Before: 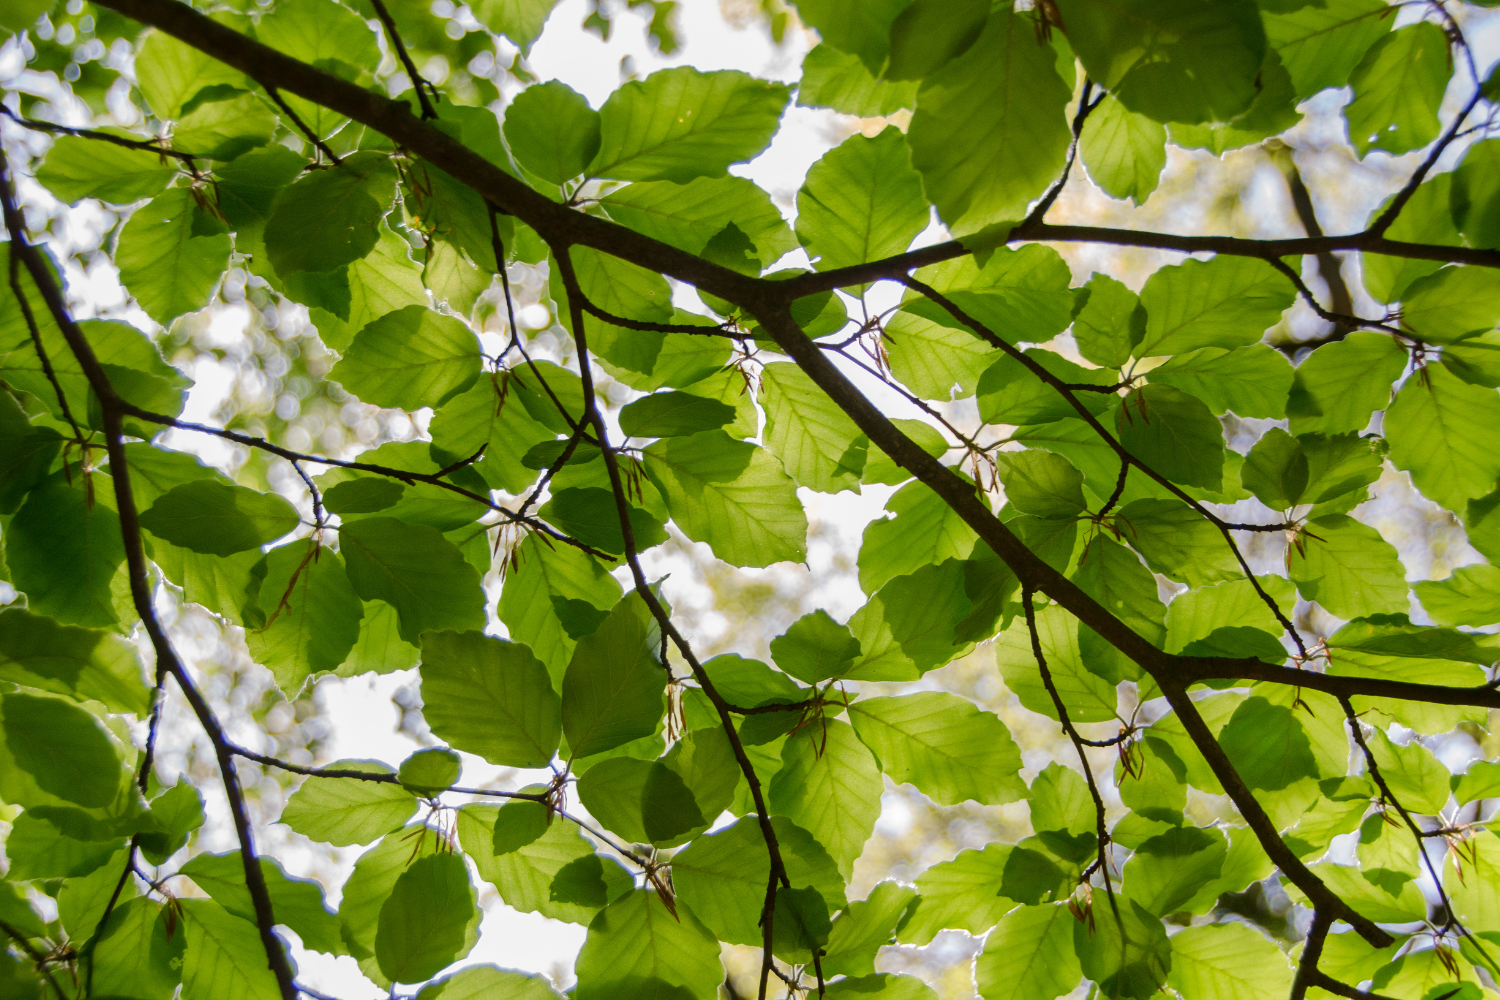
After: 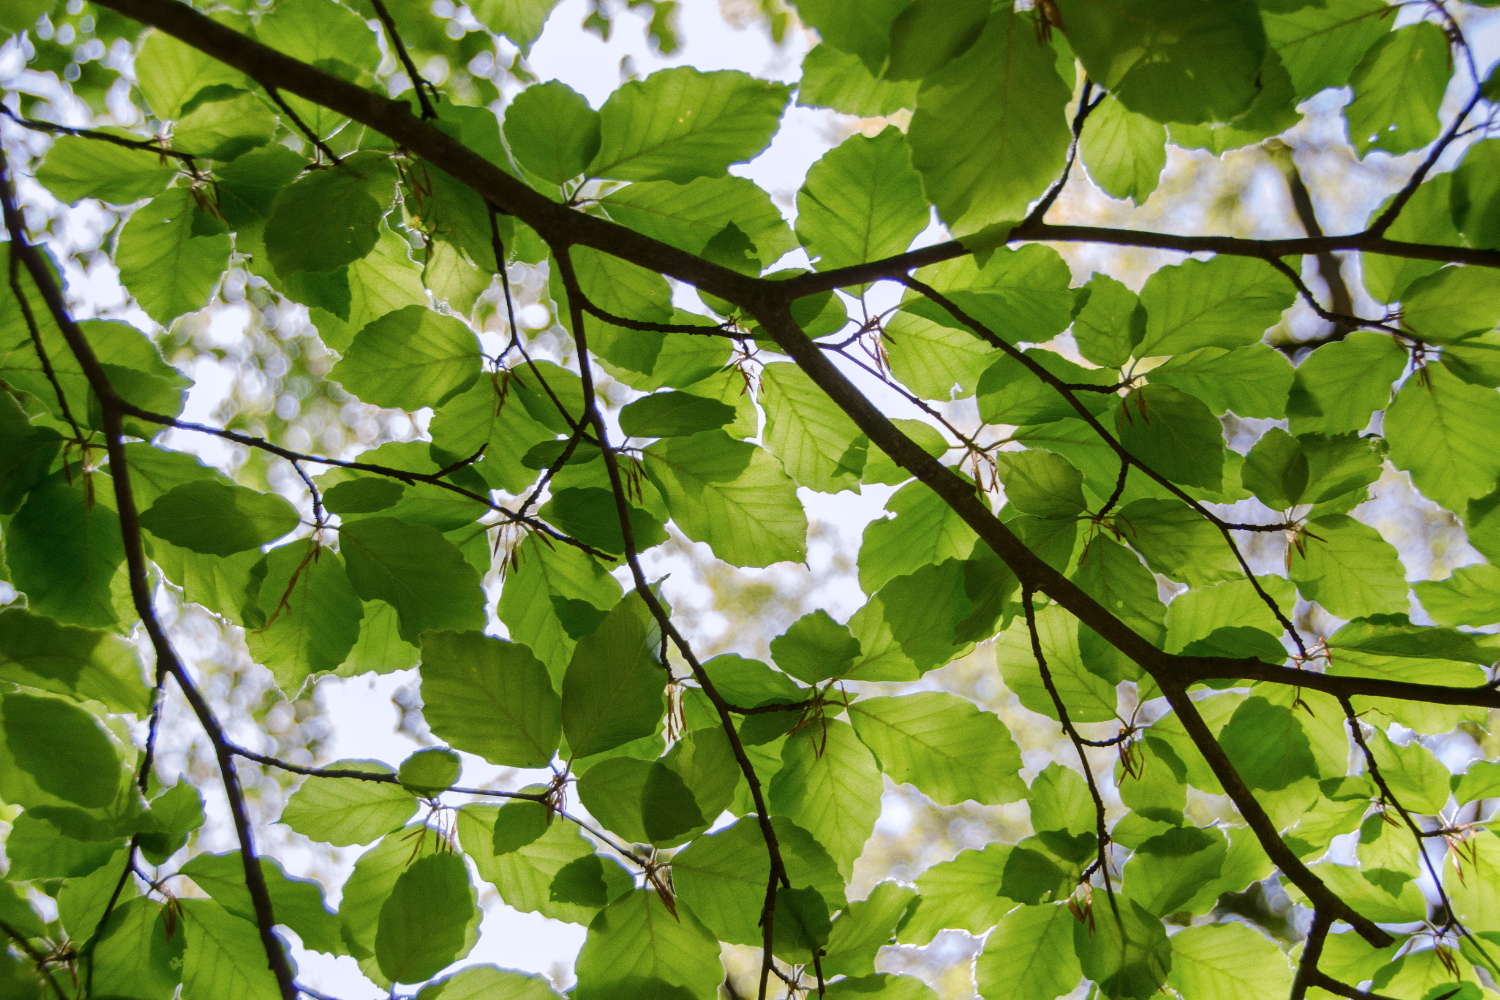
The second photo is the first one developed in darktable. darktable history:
grain: coarseness 0.09 ISO, strength 10%
color calibration: illuminant as shot in camera, x 0.358, y 0.373, temperature 4628.91 K
